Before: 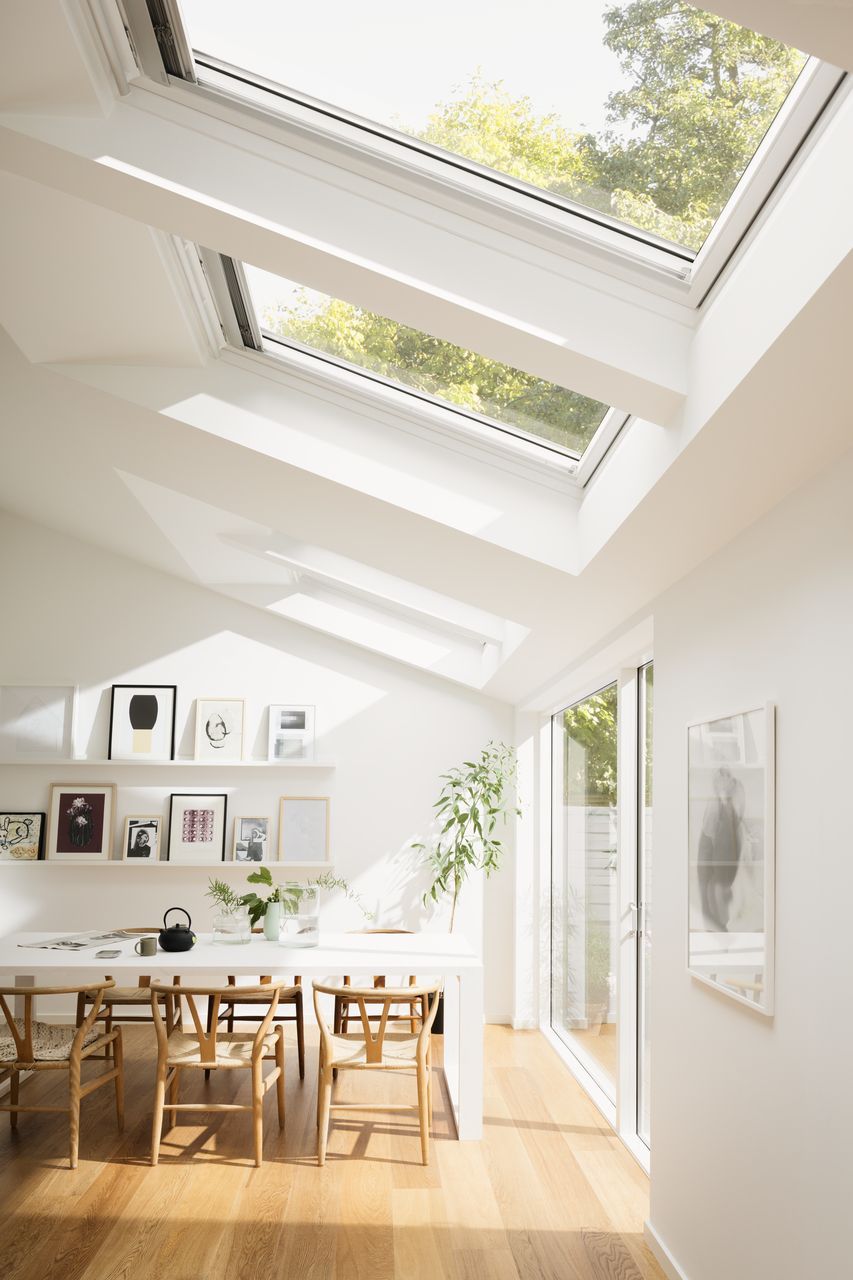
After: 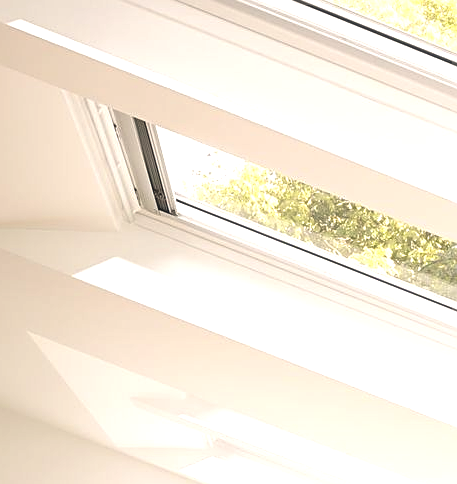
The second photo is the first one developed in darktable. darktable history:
contrast brightness saturation: brightness -0.09
sharpen: on, module defaults
tone equalizer: on, module defaults
color balance rgb: shadows lift › hue 87.51°, highlights gain › chroma 1.62%, highlights gain › hue 55.1°, global offset › chroma 0.06%, global offset › hue 253.66°, linear chroma grading › global chroma 0.5%
local contrast: detail 110%
exposure: exposure 0.6 EV, compensate highlight preservation false
white balance: emerald 1
crop: left 10.121%, top 10.631%, right 36.218%, bottom 51.526%
